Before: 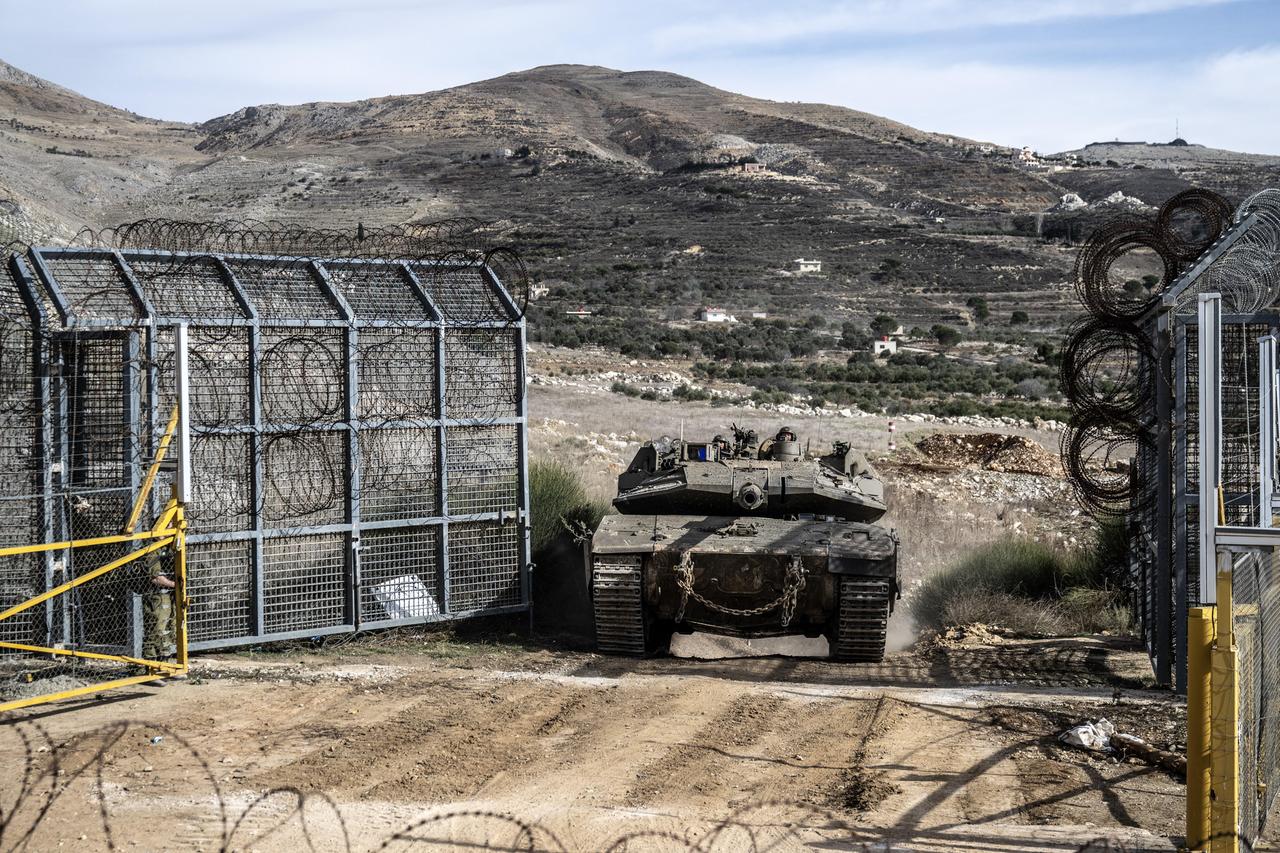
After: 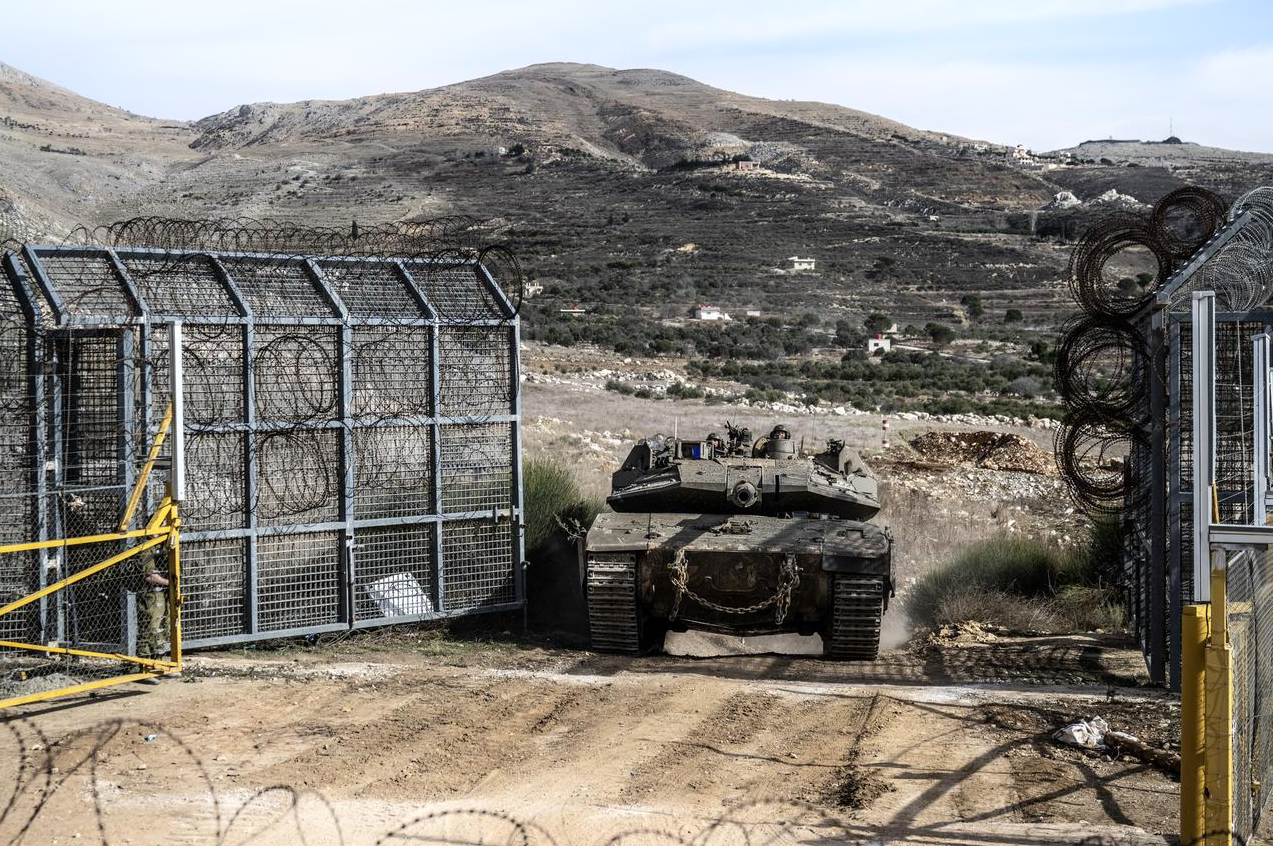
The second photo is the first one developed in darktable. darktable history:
crop and rotate: left 0.537%, top 0.316%, bottom 0.416%
shadows and highlights: shadows -56, highlights 85.77, soften with gaussian
